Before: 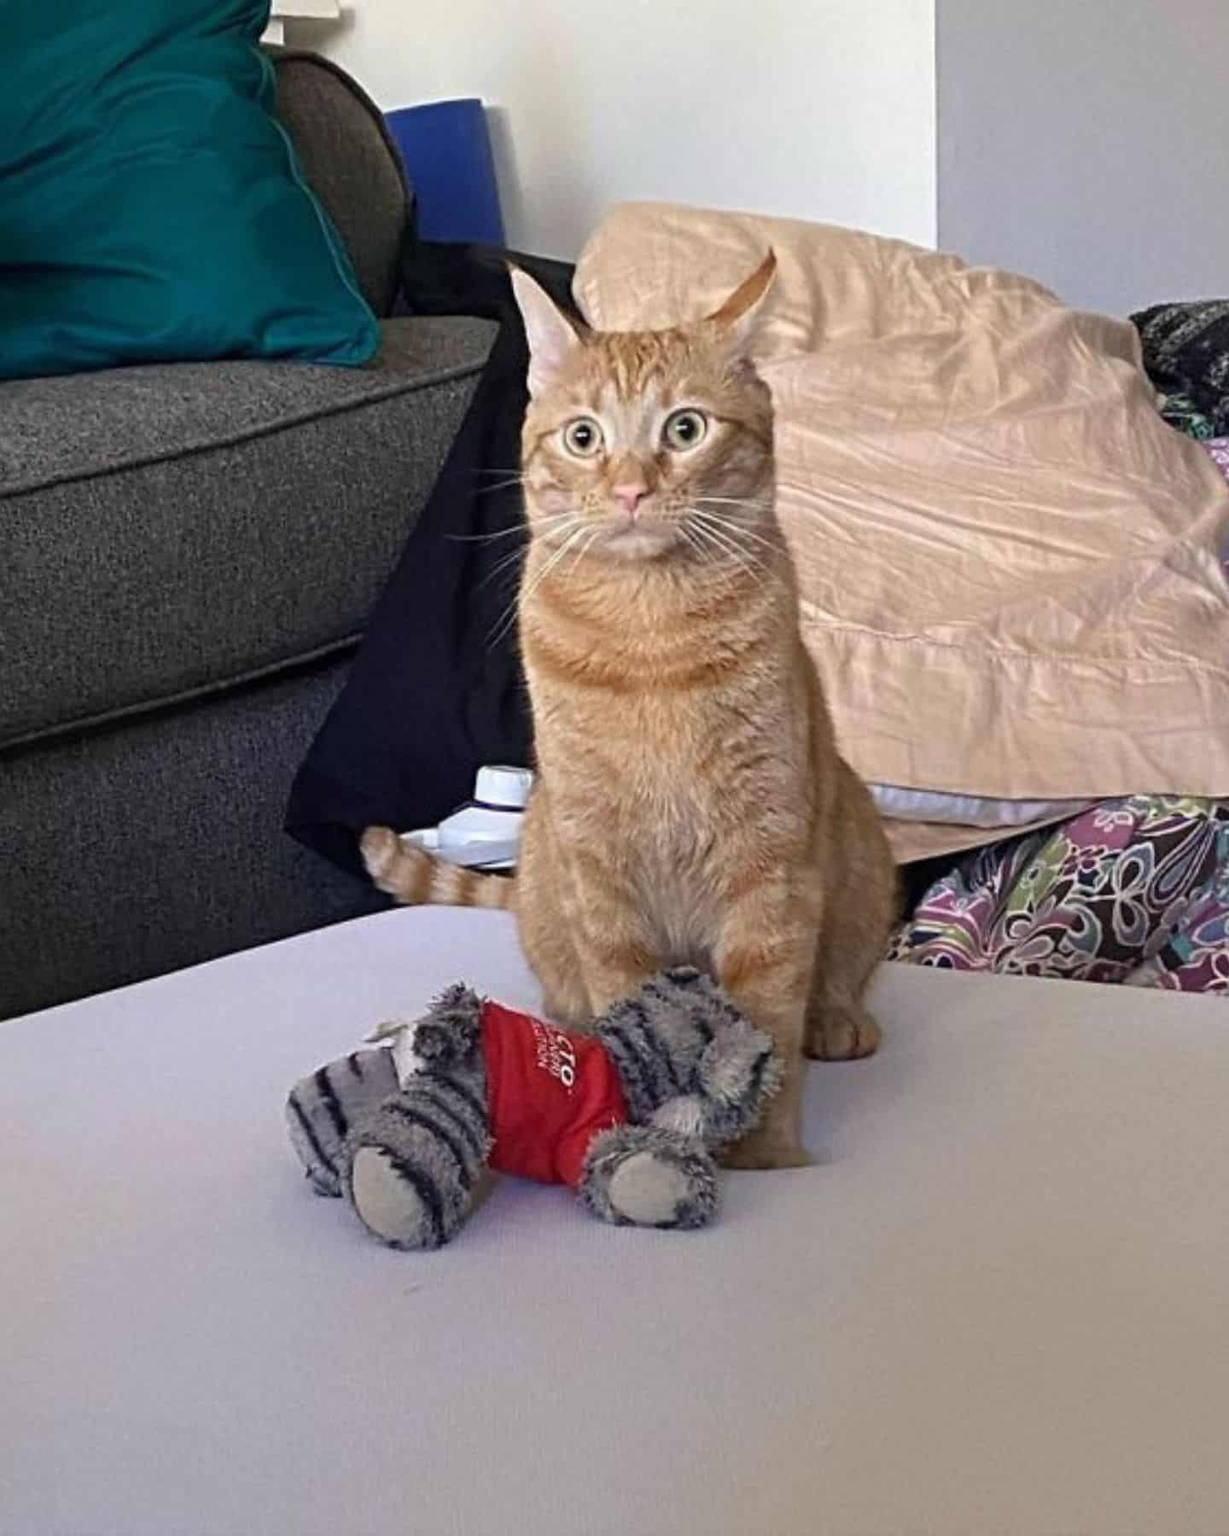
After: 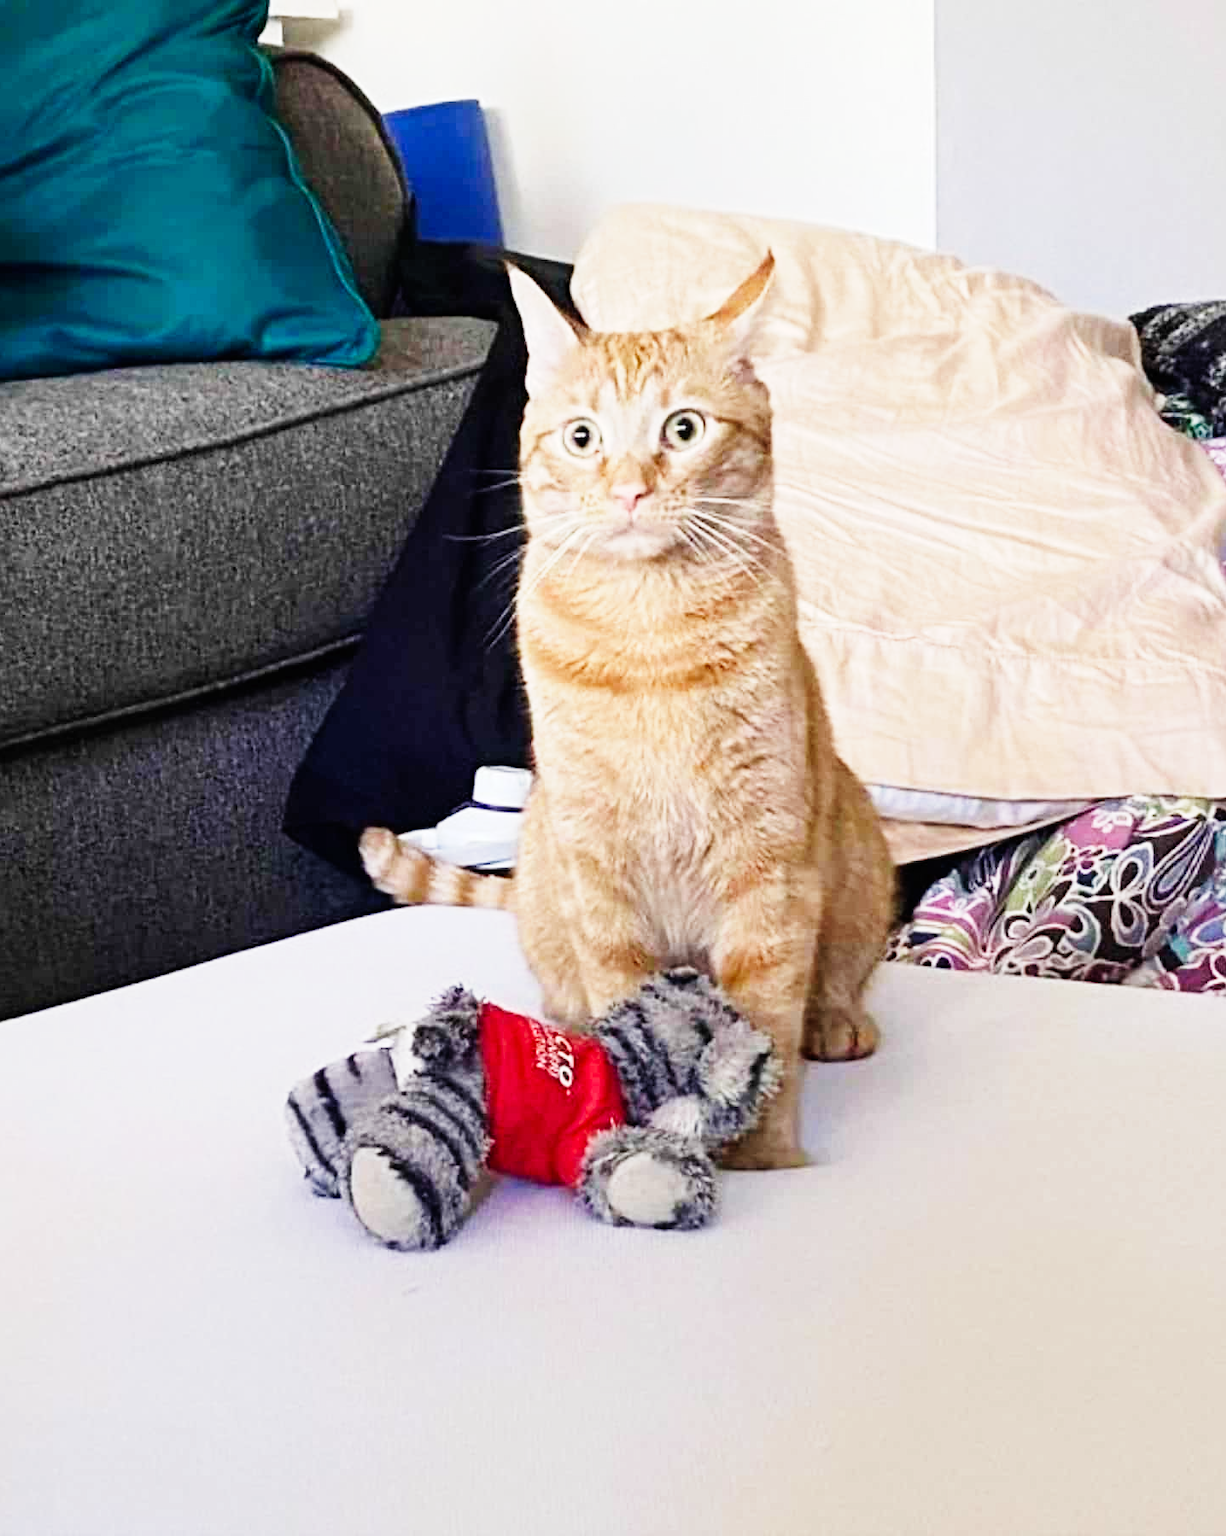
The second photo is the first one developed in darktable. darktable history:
base curve: curves: ch0 [(0, 0) (0, 0.001) (0.001, 0.001) (0.004, 0.002) (0.007, 0.004) (0.015, 0.013) (0.033, 0.045) (0.052, 0.096) (0.075, 0.17) (0.099, 0.241) (0.163, 0.42) (0.219, 0.55) (0.259, 0.616) (0.327, 0.722) (0.365, 0.765) (0.522, 0.873) (0.547, 0.881) (0.689, 0.919) (0.826, 0.952) (1, 1)], preserve colors none
crop and rotate: left 0.168%, bottom 0.003%
